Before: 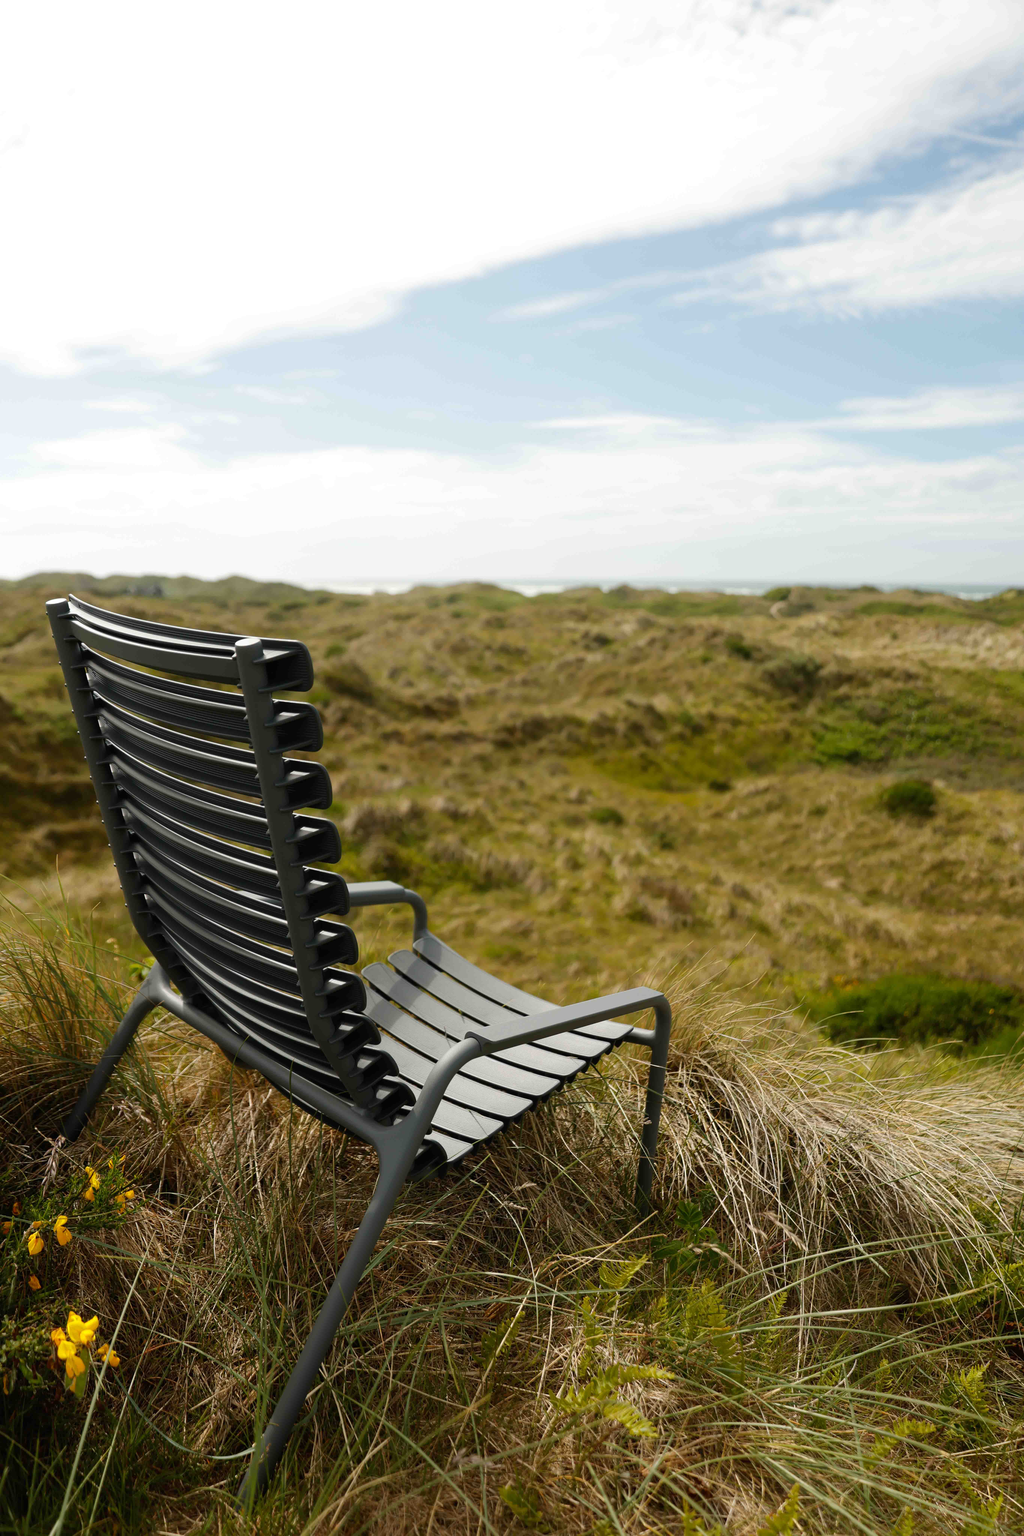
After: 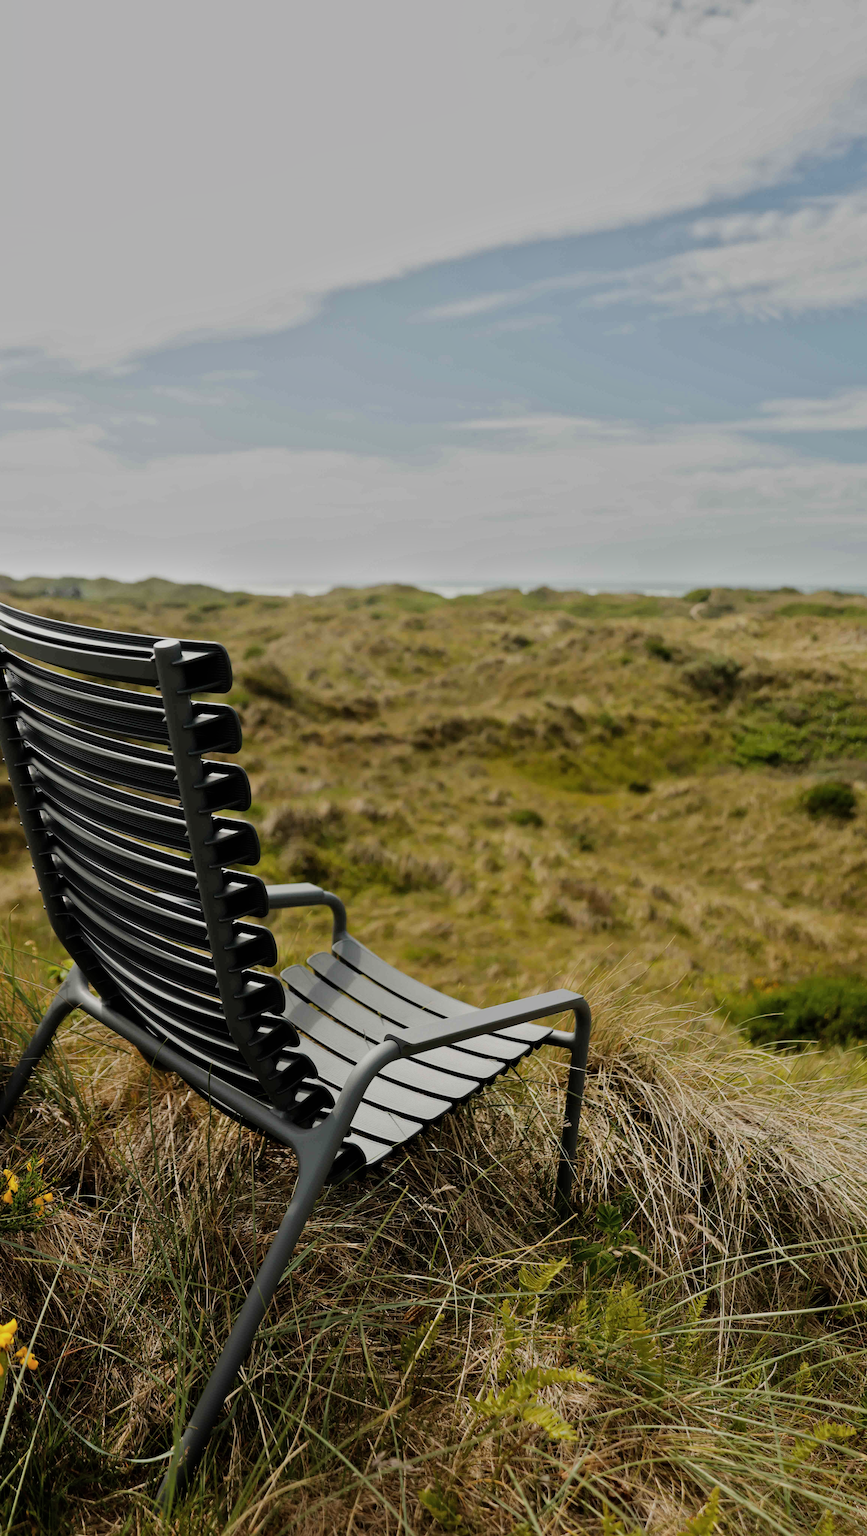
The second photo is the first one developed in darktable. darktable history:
shadows and highlights: shadows 30.63, highlights -63.22, shadows color adjustment 98%, highlights color adjustment 58.61%, soften with gaussian
contrast brightness saturation: saturation -0.04
filmic rgb: black relative exposure -7.65 EV, white relative exposure 4.56 EV, hardness 3.61, contrast 1.05
crop: left 8.026%, right 7.374%
